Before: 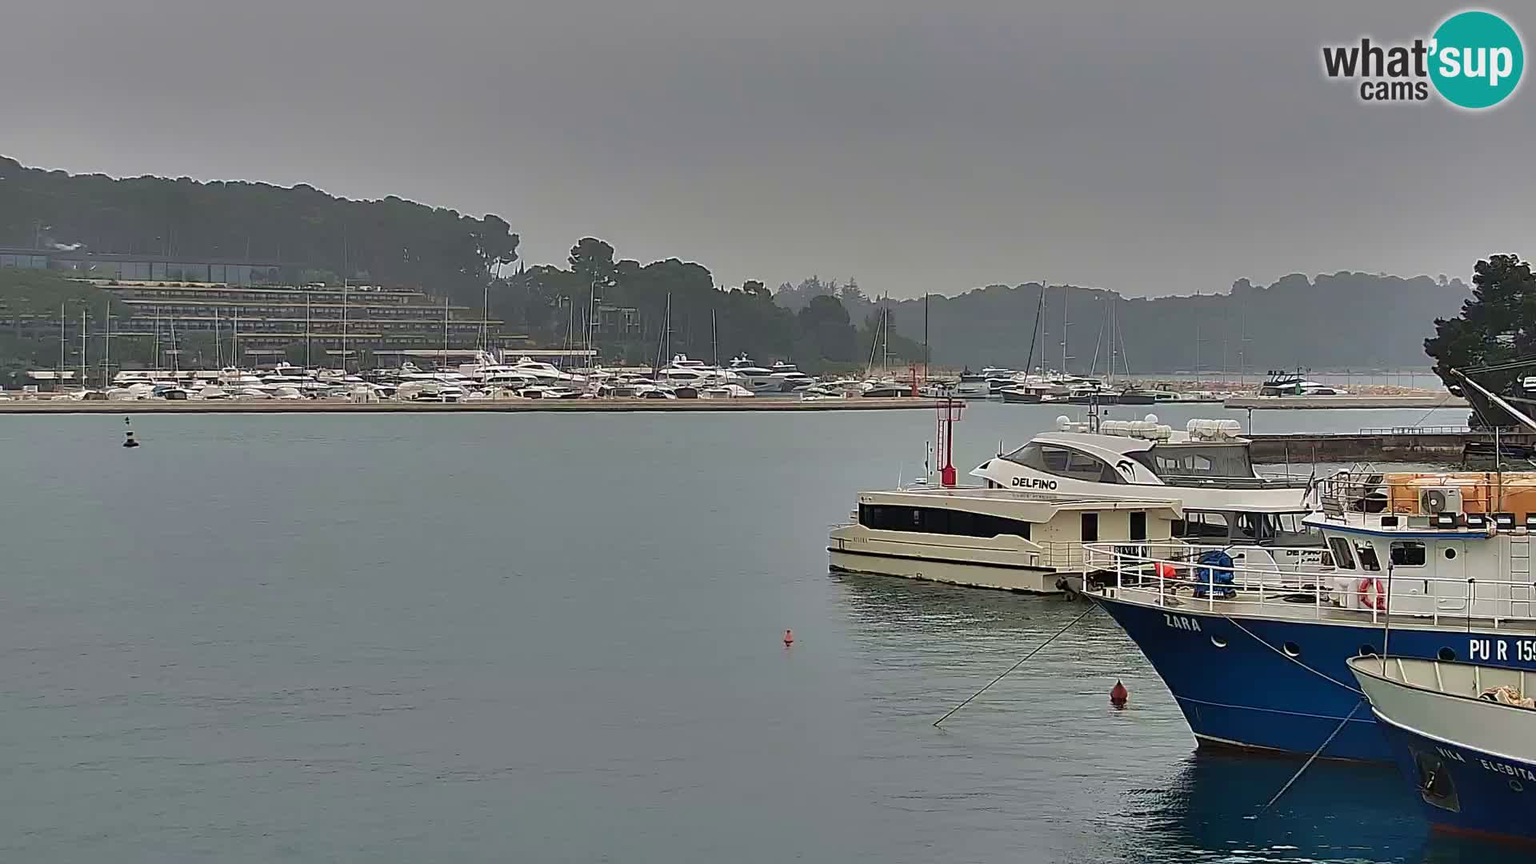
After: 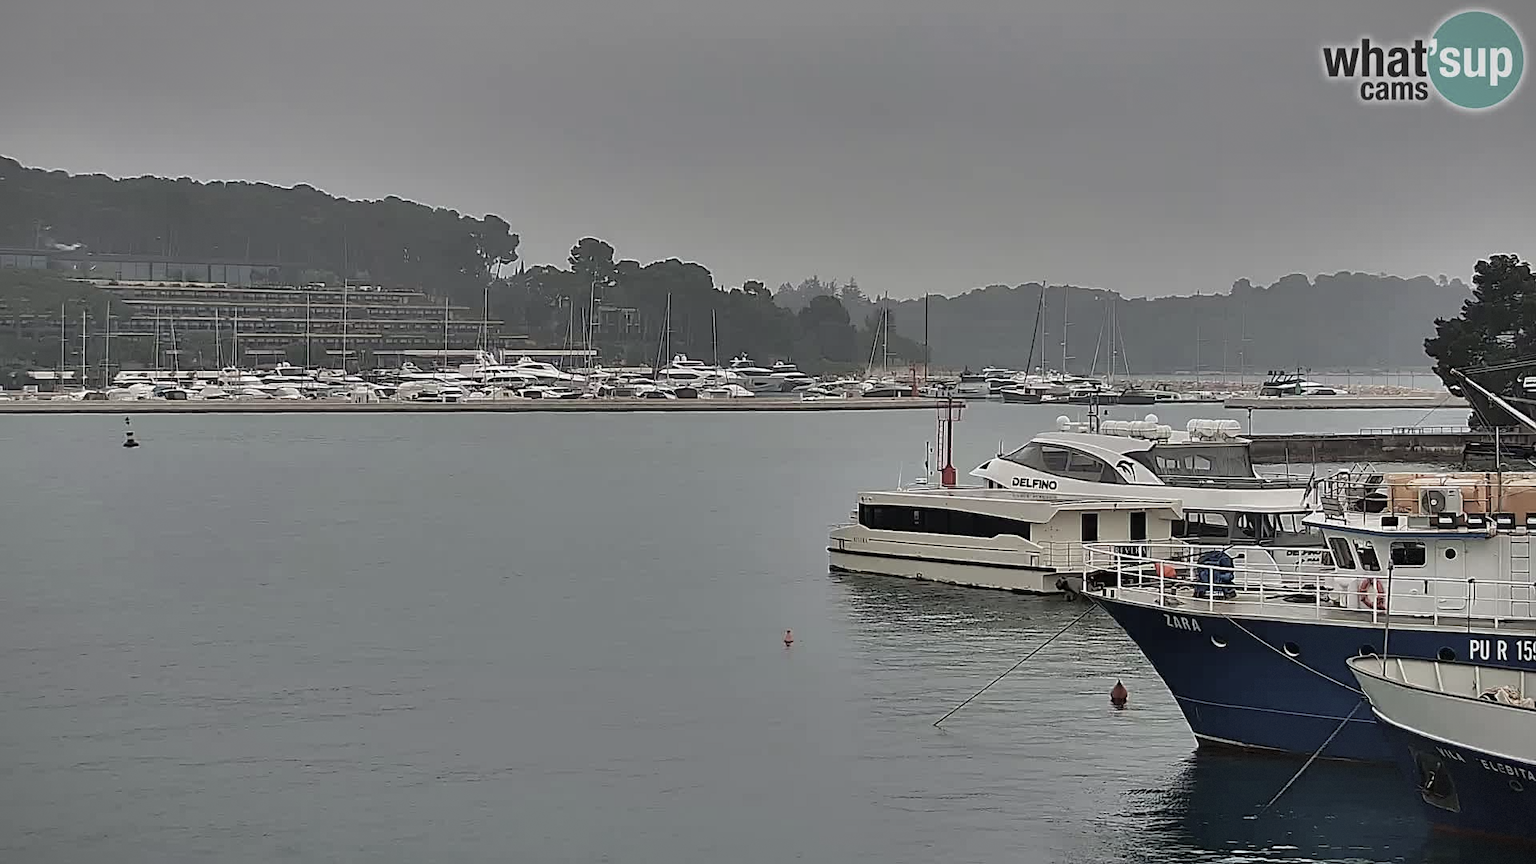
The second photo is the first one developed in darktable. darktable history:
vignetting: fall-off radius 99.67%, width/height ratio 1.34, dithering 8-bit output, unbound false
color correction: highlights b* -0.023, saturation 0.493
